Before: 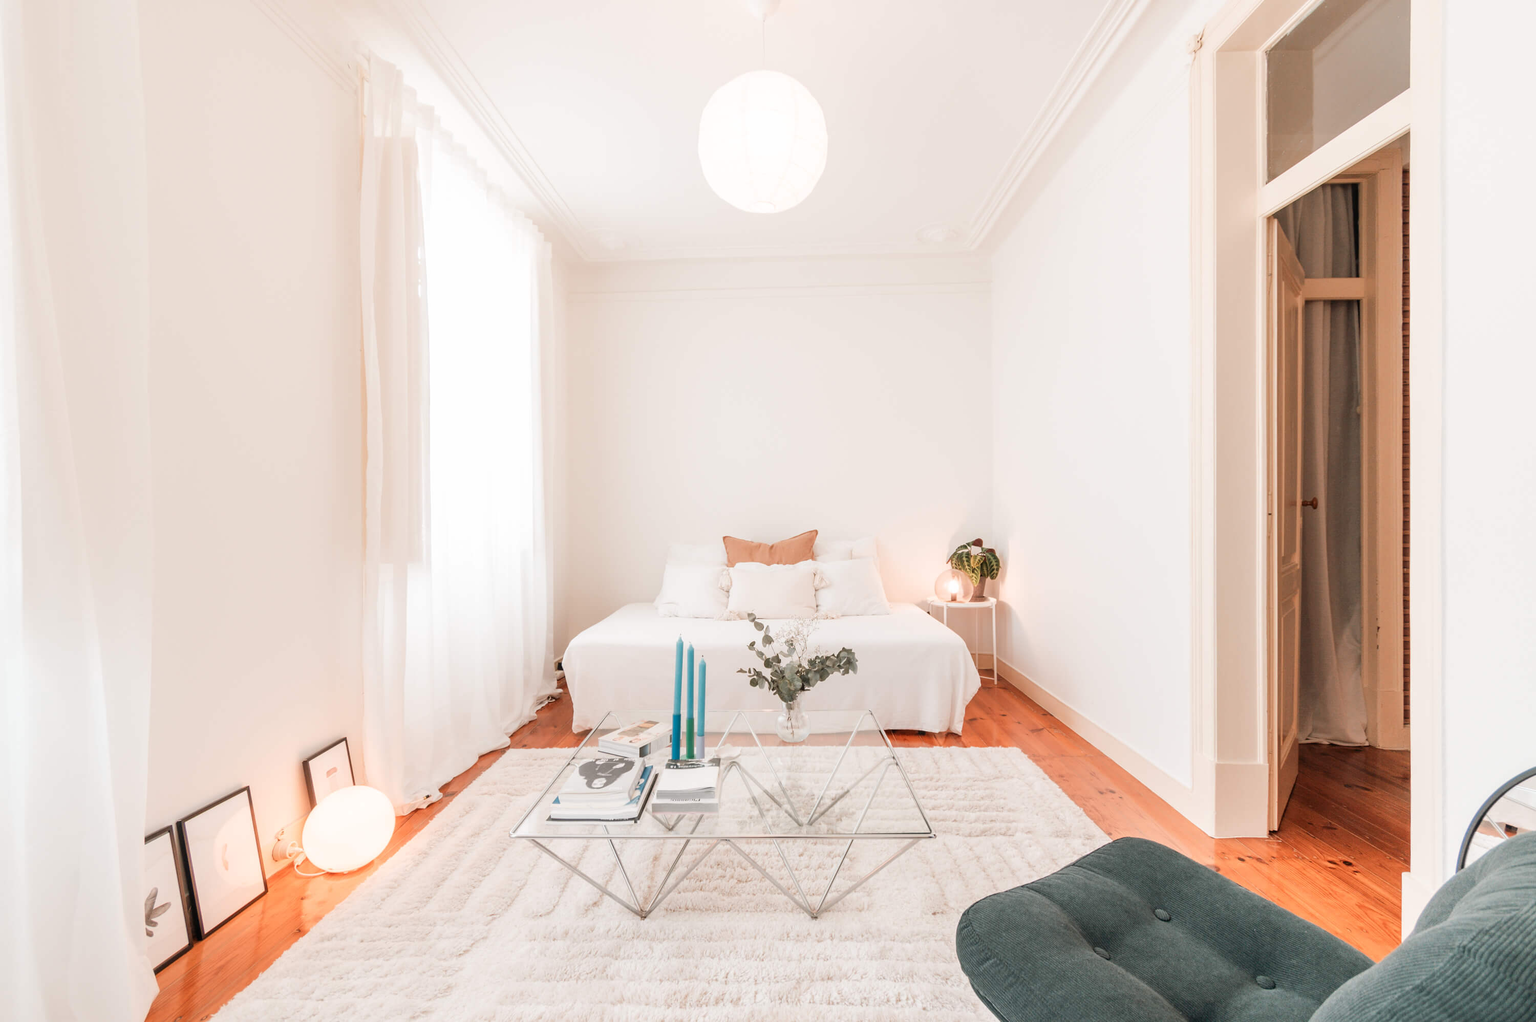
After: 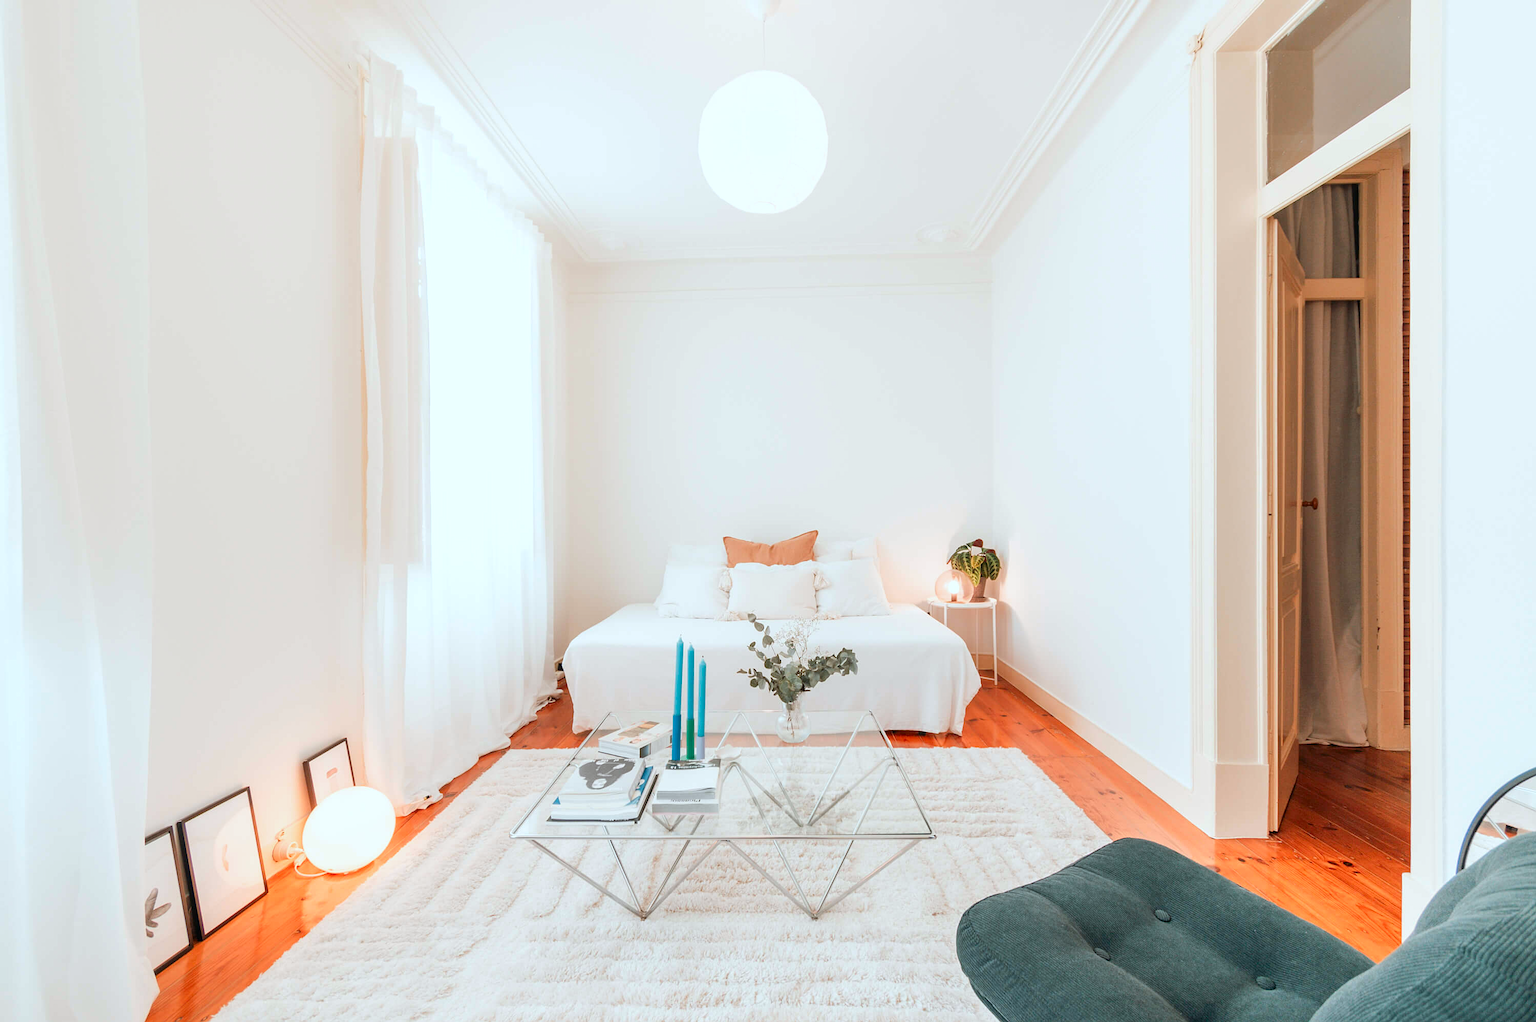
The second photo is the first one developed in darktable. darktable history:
color calibration: illuminant Planckian (black body), adaptation linear Bradford (ICC v4), x 0.361, y 0.366, temperature 4511.61 K, saturation algorithm version 1 (2020)
color correction: saturation 1.34
sharpen: radius 1.272, amount 0.305, threshold 0
